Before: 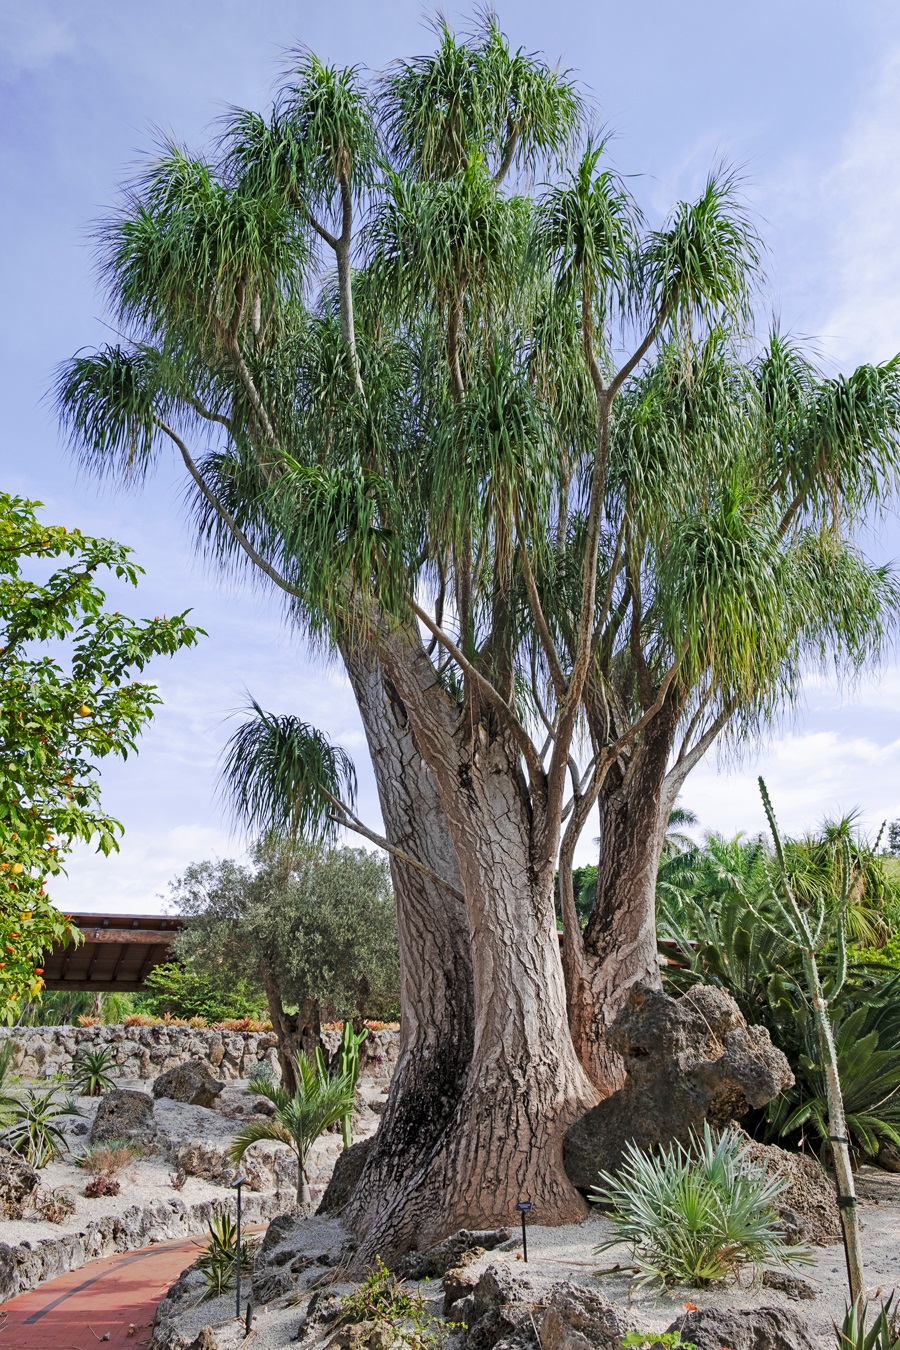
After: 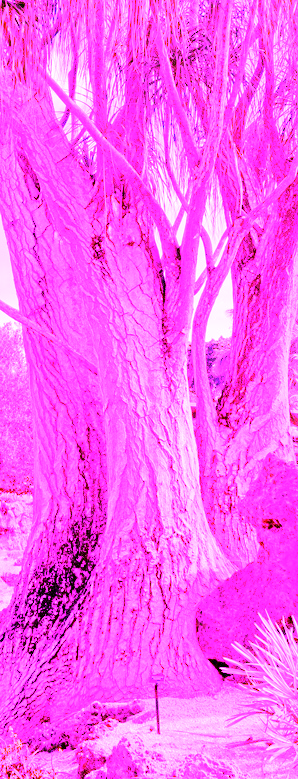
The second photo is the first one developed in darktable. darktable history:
crop: left 40.878%, top 39.176%, right 25.993%, bottom 3.081%
white balance: red 8, blue 8
